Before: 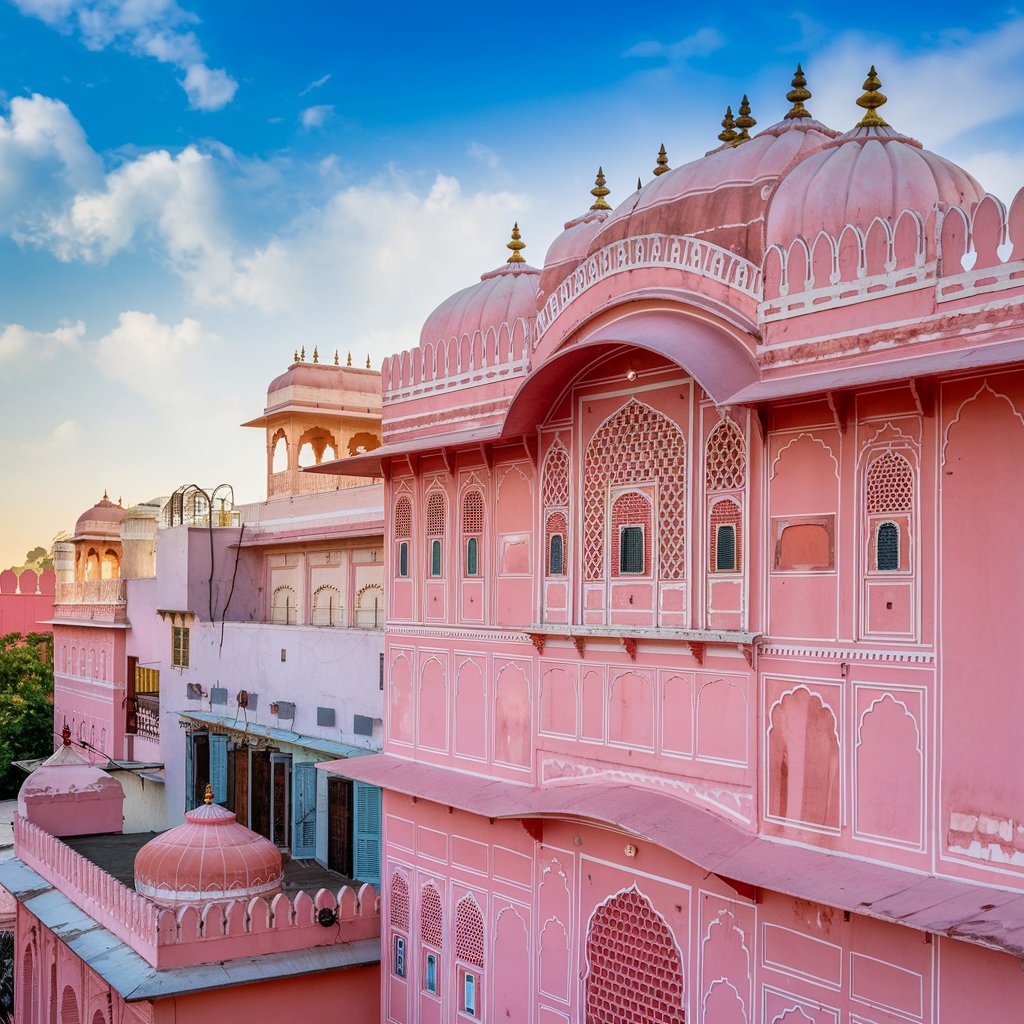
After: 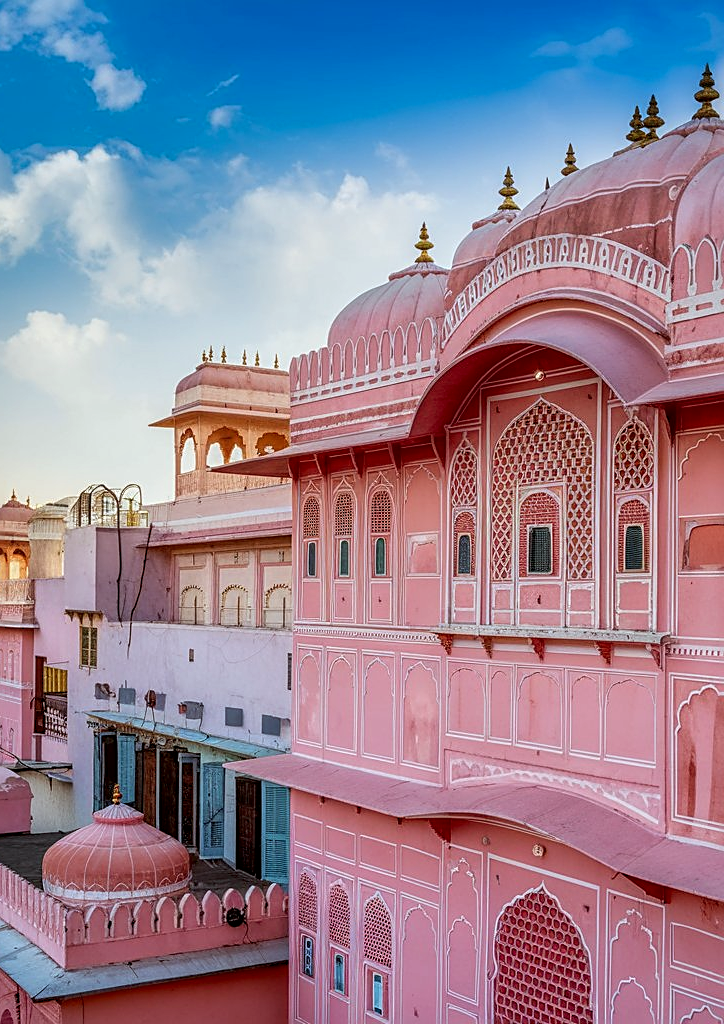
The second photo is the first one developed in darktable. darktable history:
exposure: exposure -0.492 EV, compensate highlight preservation false
sharpen: on, module defaults
color correction: highlights a* -2.73, highlights b* -2.09, shadows a* 2.41, shadows b* 2.73
crop and rotate: left 9.061%, right 20.142%
levels: mode automatic, black 0.023%, white 99.97%, levels [0.062, 0.494, 0.925]
local contrast: on, module defaults
